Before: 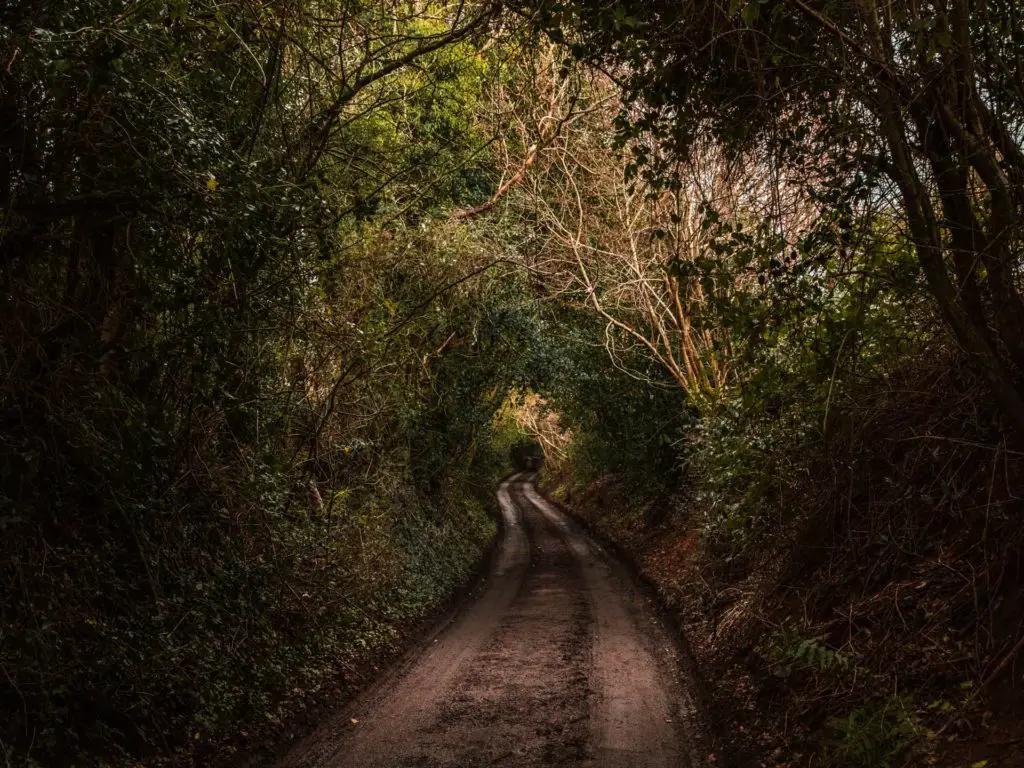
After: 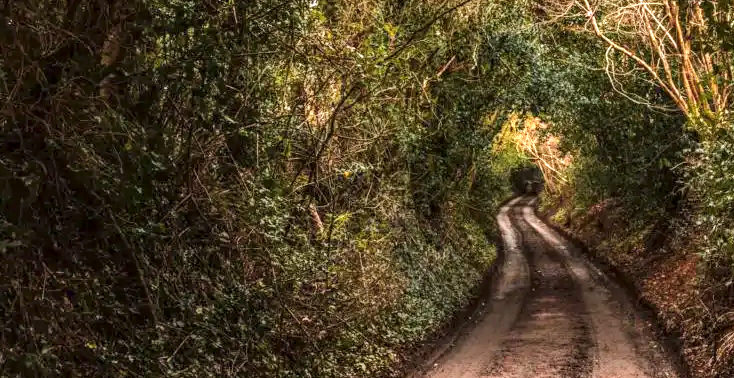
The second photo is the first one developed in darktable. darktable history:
local contrast: on, module defaults
exposure: black level correction 0, exposure 1.025 EV, compensate highlight preservation false
crop: top 36.029%, right 28.294%, bottom 14.648%
shadows and highlights: radius 262.94, soften with gaussian
color balance rgb: linear chroma grading › global chroma 0.408%, perceptual saturation grading › global saturation -0.458%, global vibrance 20%
